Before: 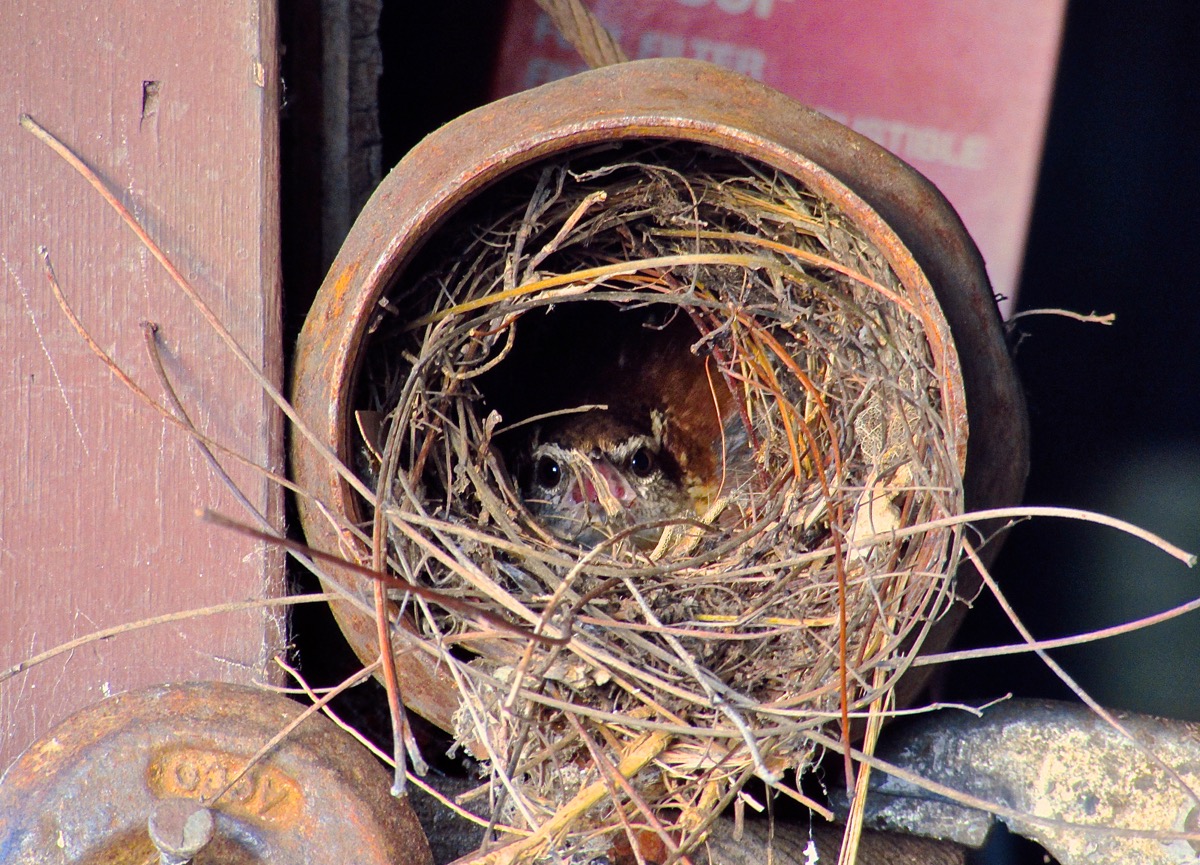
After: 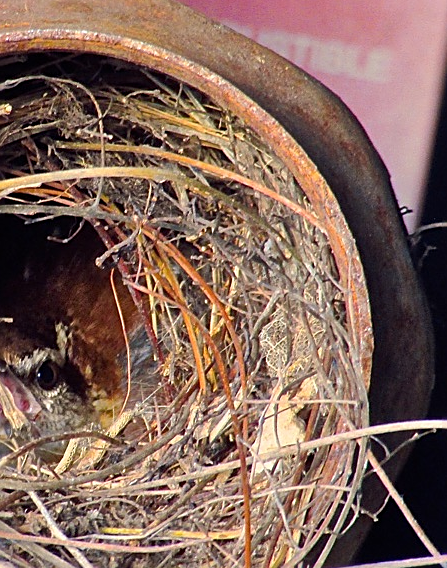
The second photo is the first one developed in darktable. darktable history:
crop and rotate: left 49.589%, top 10.143%, right 13.11%, bottom 24.17%
shadows and highlights: radius 90.78, shadows -13.8, white point adjustment 0.294, highlights 32.33, compress 48.25%, soften with gaussian
sharpen: on, module defaults
